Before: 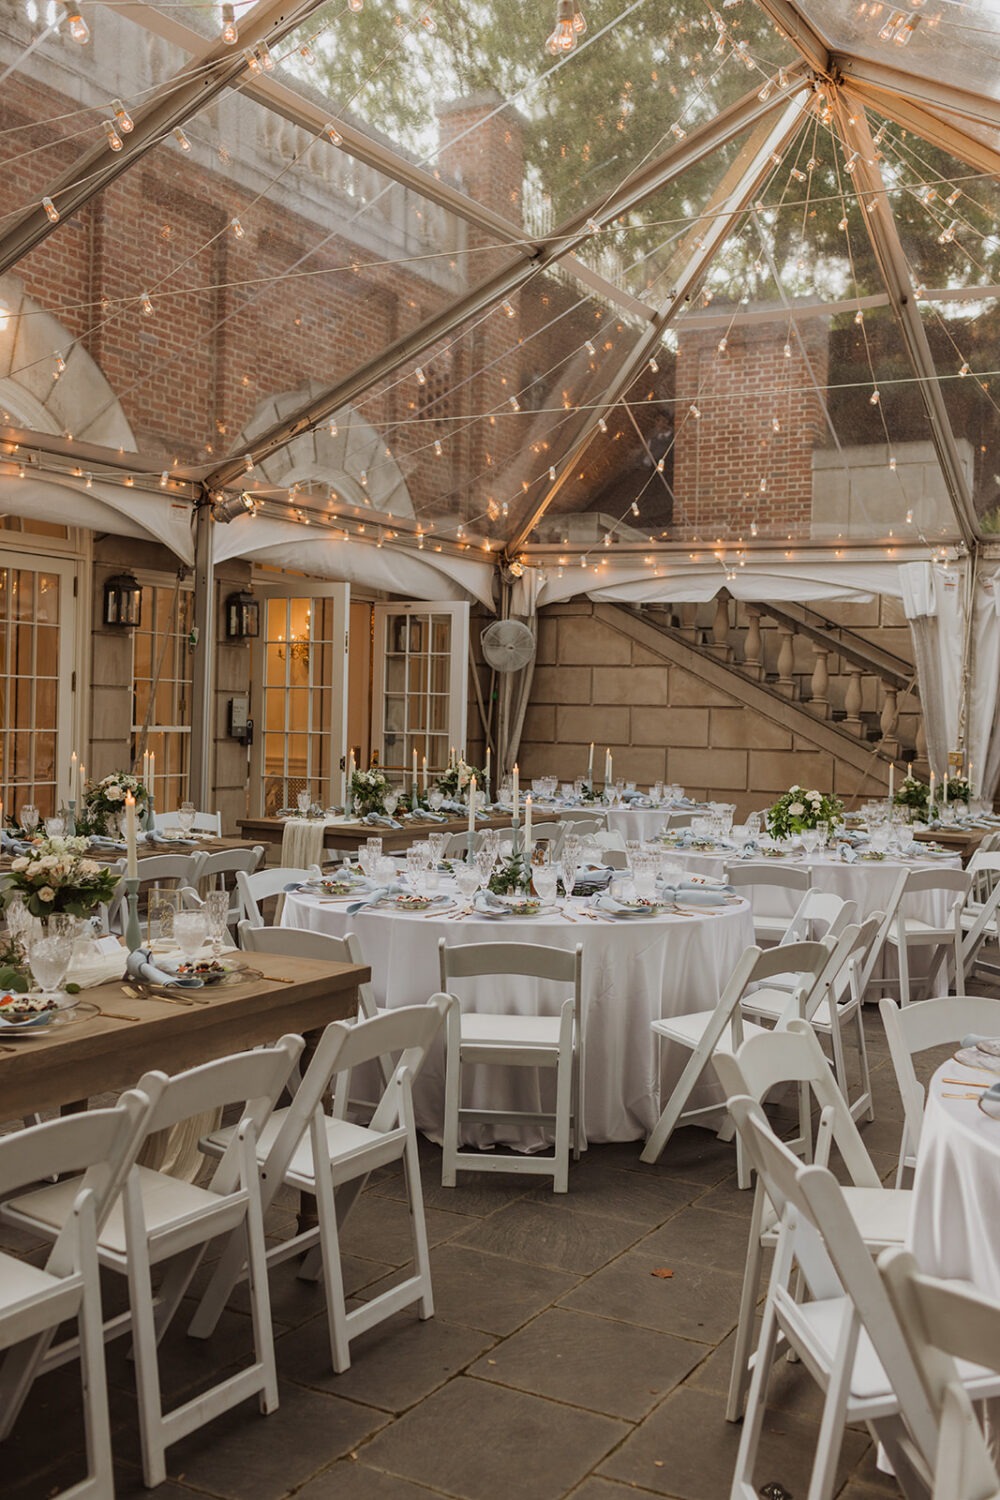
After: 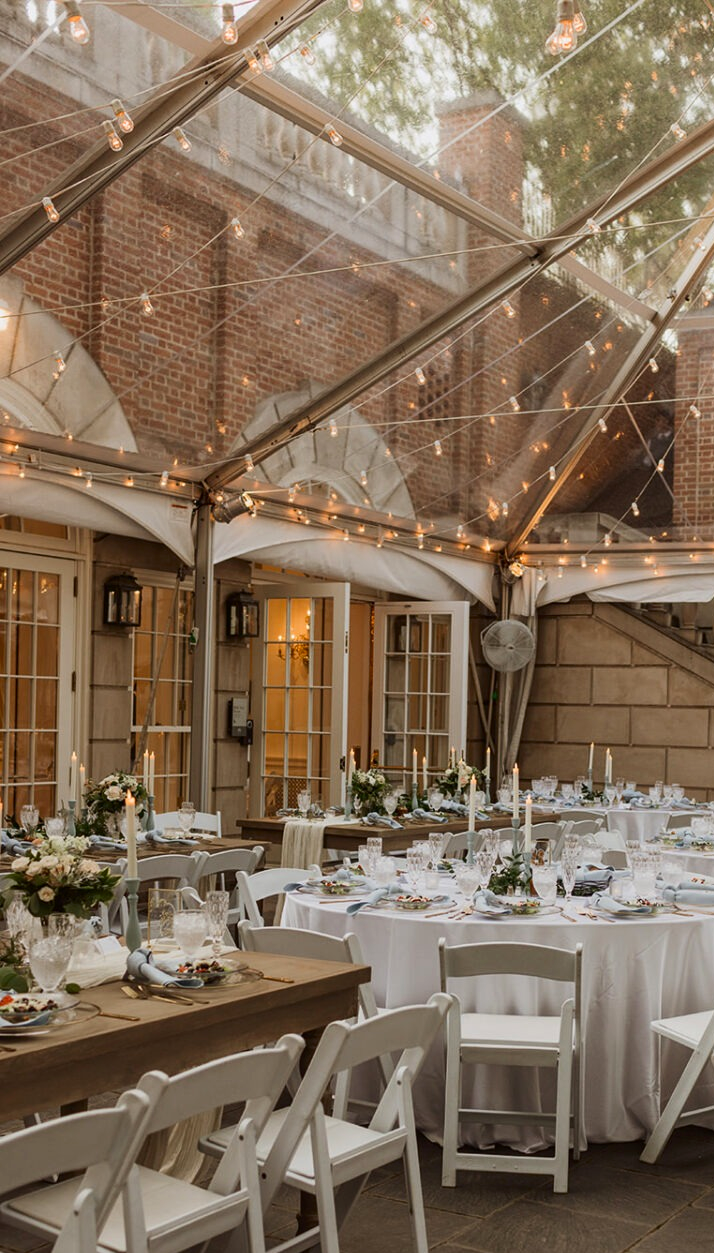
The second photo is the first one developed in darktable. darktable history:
crop: right 28.598%, bottom 16.407%
contrast brightness saturation: contrast 0.146, brightness -0.012, saturation 0.104
